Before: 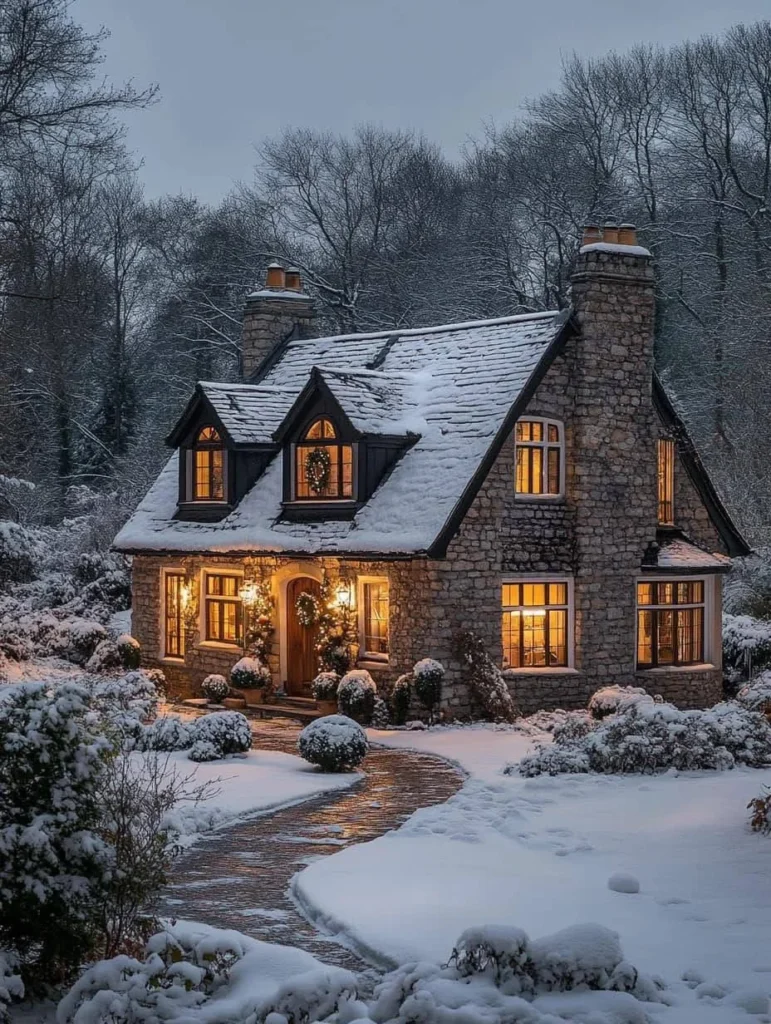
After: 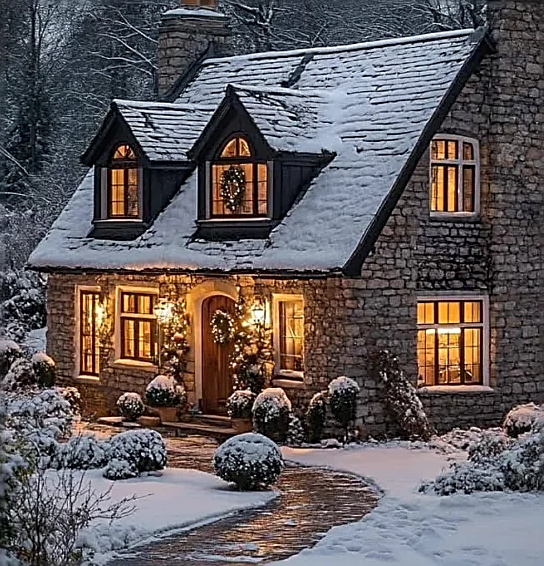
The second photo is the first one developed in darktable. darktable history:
sharpen: amount 0.984
crop: left 11.151%, top 27.54%, right 18.267%, bottom 17.173%
